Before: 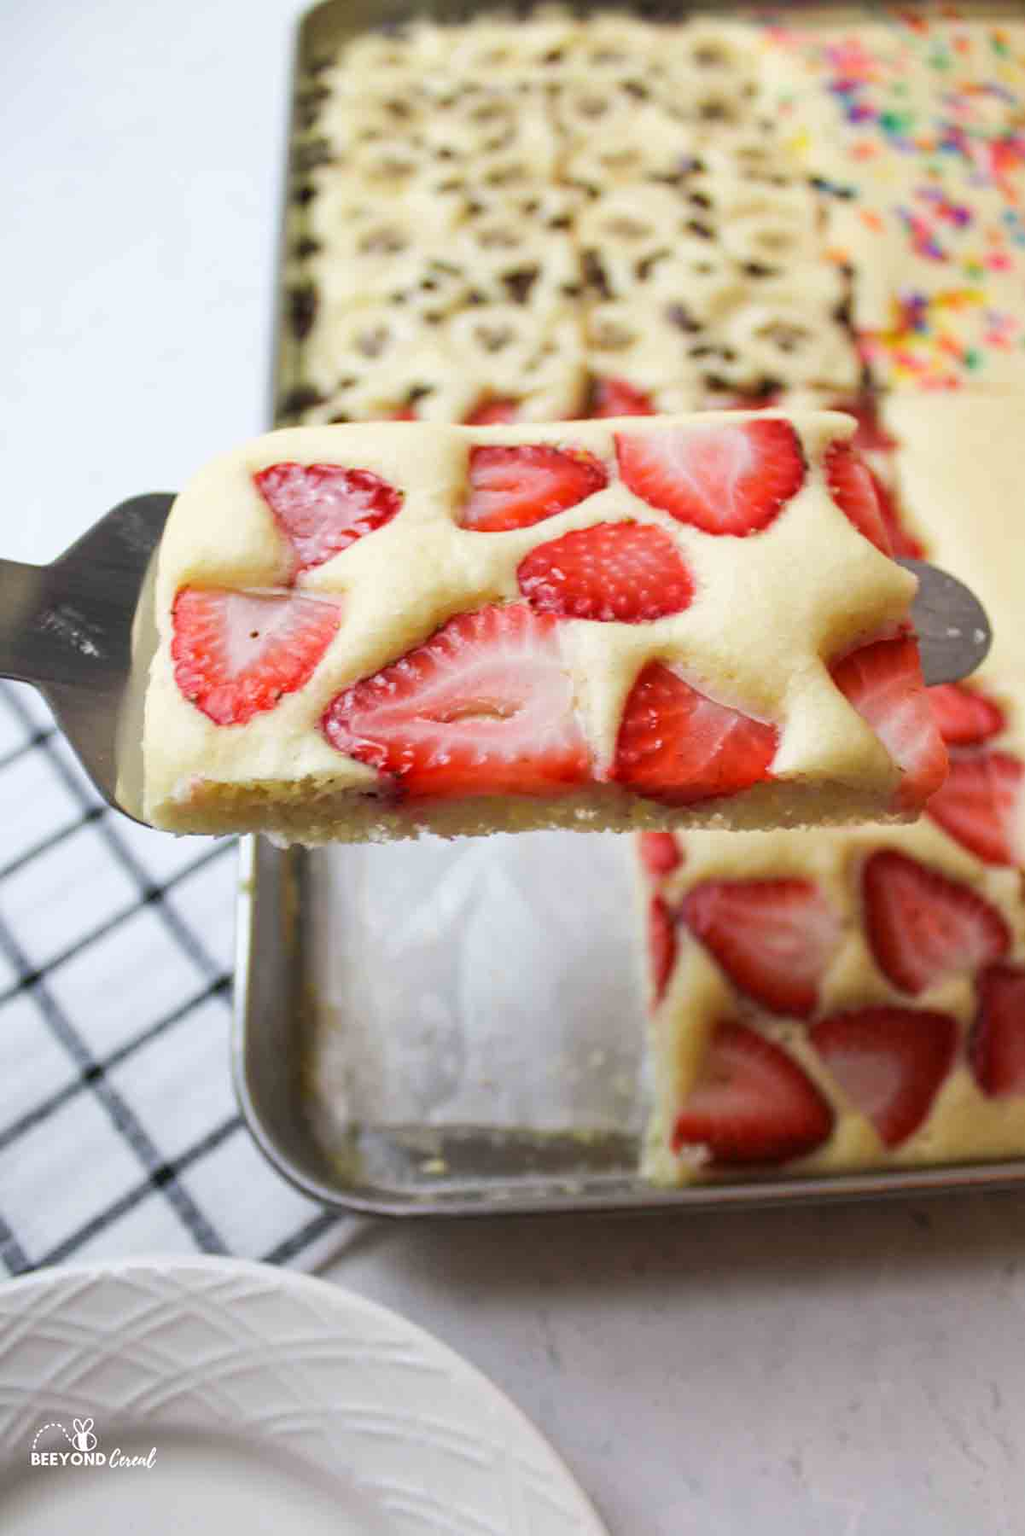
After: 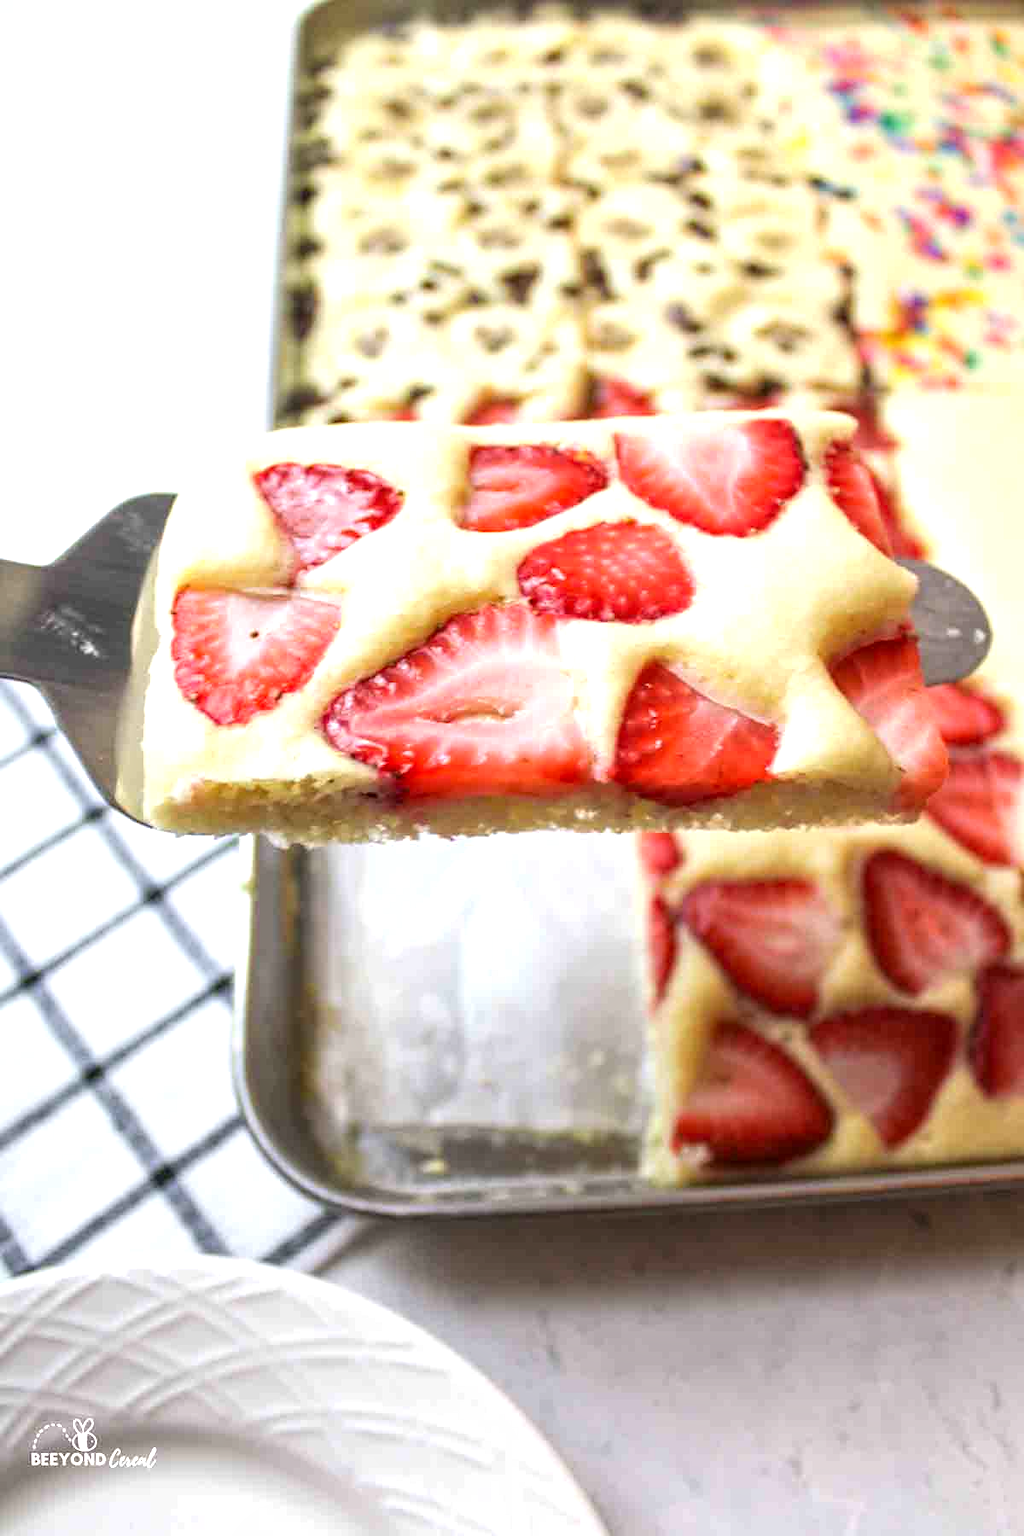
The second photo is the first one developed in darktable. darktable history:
exposure: exposure 0.636 EV, compensate exposure bias true, compensate highlight preservation false
local contrast: on, module defaults
